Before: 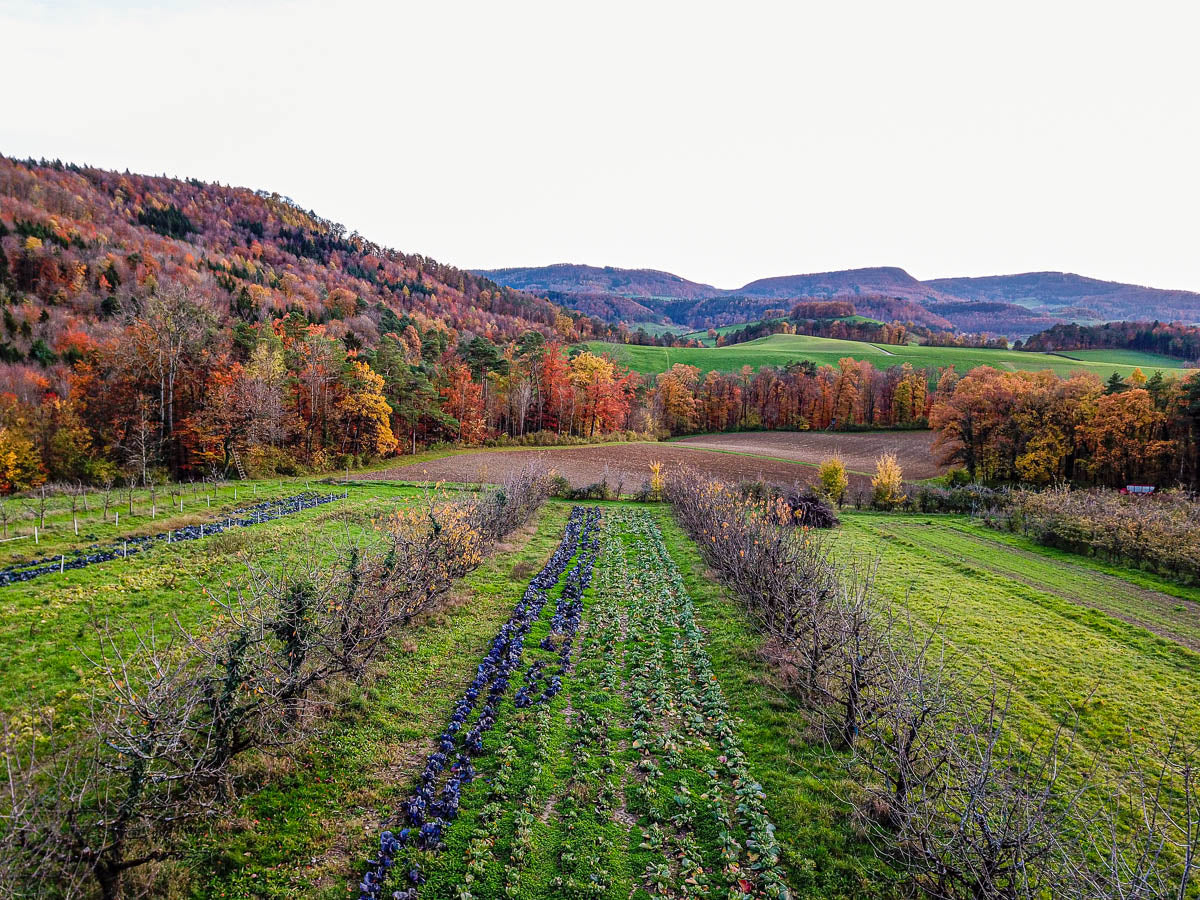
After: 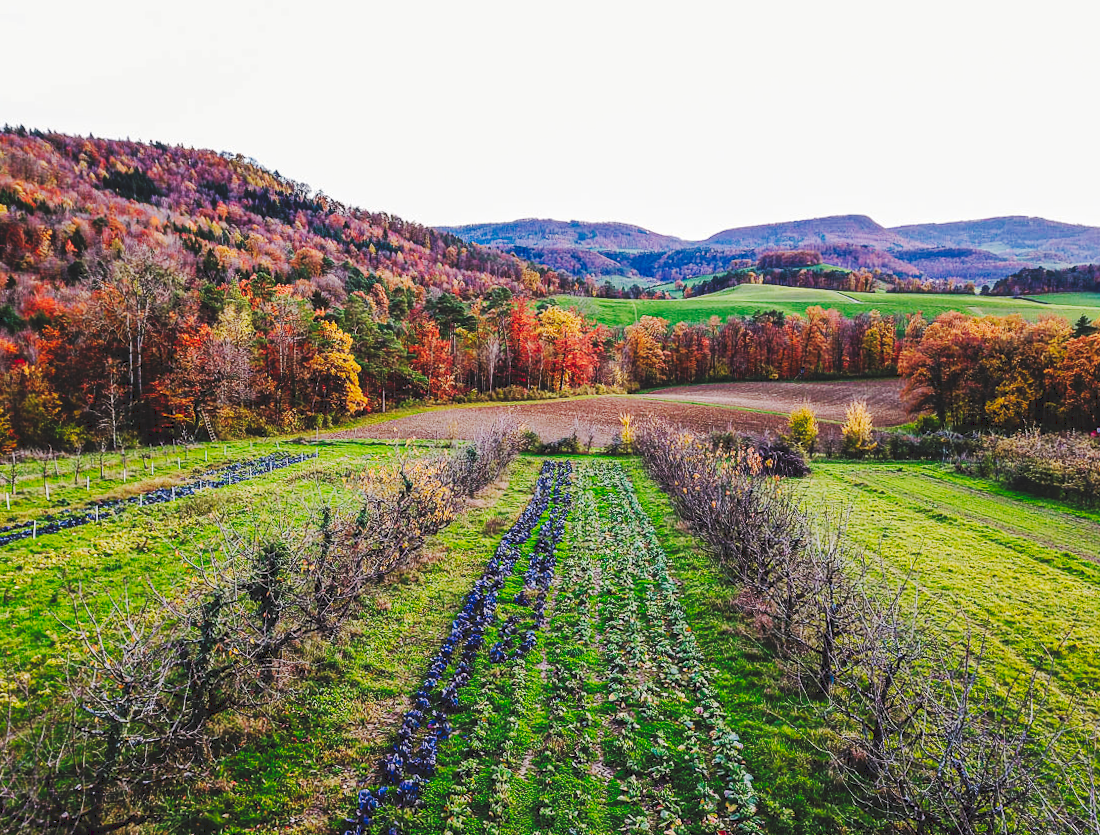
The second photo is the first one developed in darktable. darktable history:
crop: left 3.305%, top 6.436%, right 6.389%, bottom 3.258%
rotate and perspective: rotation -1.24°, automatic cropping off
tone curve: curves: ch0 [(0, 0) (0.003, 0.108) (0.011, 0.112) (0.025, 0.117) (0.044, 0.126) (0.069, 0.133) (0.1, 0.146) (0.136, 0.158) (0.177, 0.178) (0.224, 0.212) (0.277, 0.256) (0.335, 0.331) (0.399, 0.423) (0.468, 0.538) (0.543, 0.641) (0.623, 0.721) (0.709, 0.792) (0.801, 0.845) (0.898, 0.917) (1, 1)], preserve colors none
